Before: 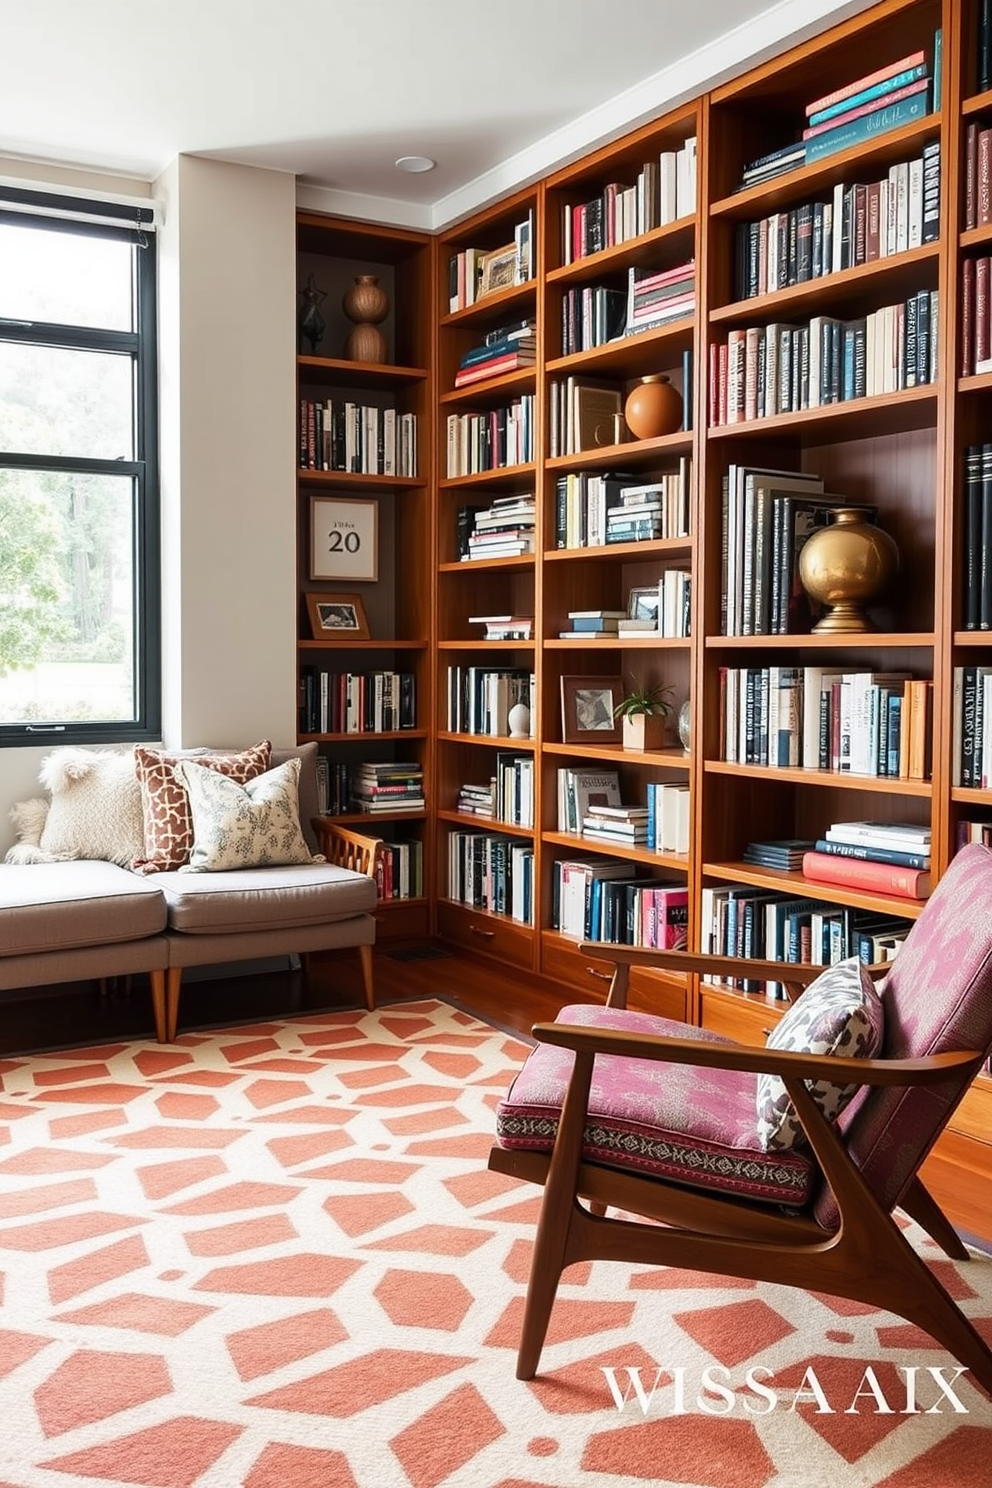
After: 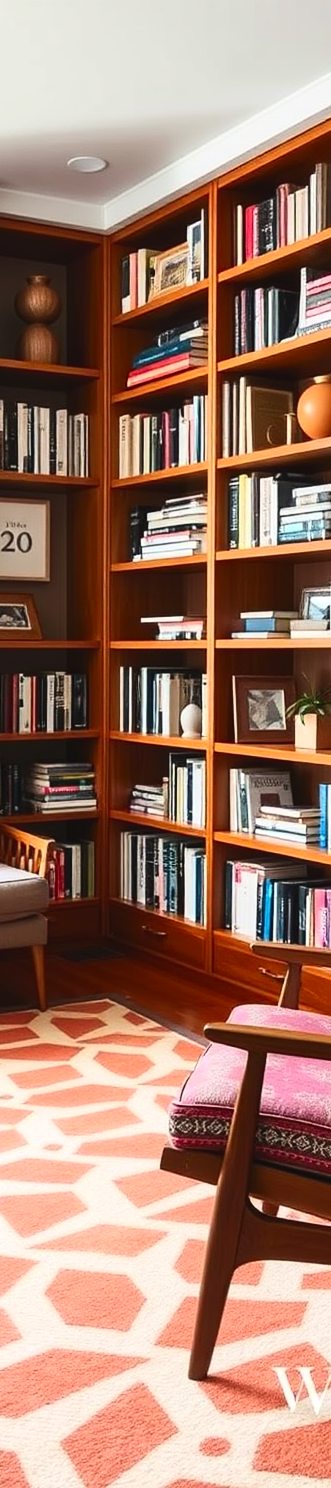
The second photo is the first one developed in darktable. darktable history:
base curve: curves: ch0 [(0, 0) (0.74, 0.67) (1, 1)], preserve colors none
exposure: black level correction -0.004, exposure 0.058 EV, compensate highlight preservation false
crop: left 33.157%, right 33.43%
contrast brightness saturation: contrast 0.226, brightness 0.104, saturation 0.292
